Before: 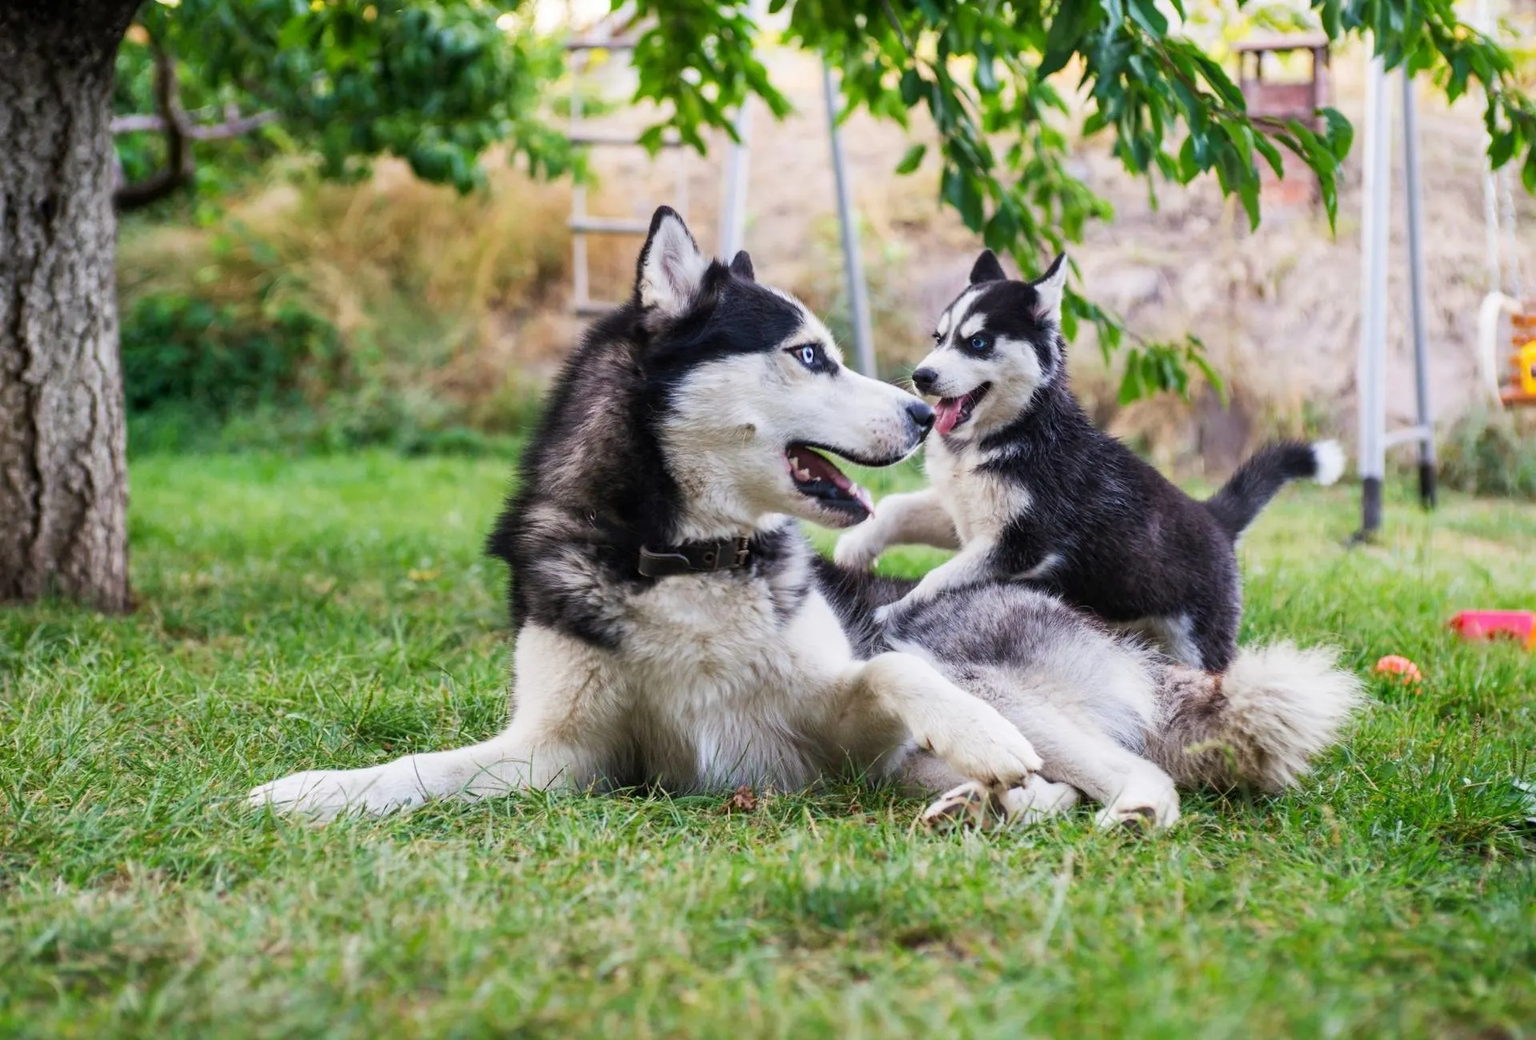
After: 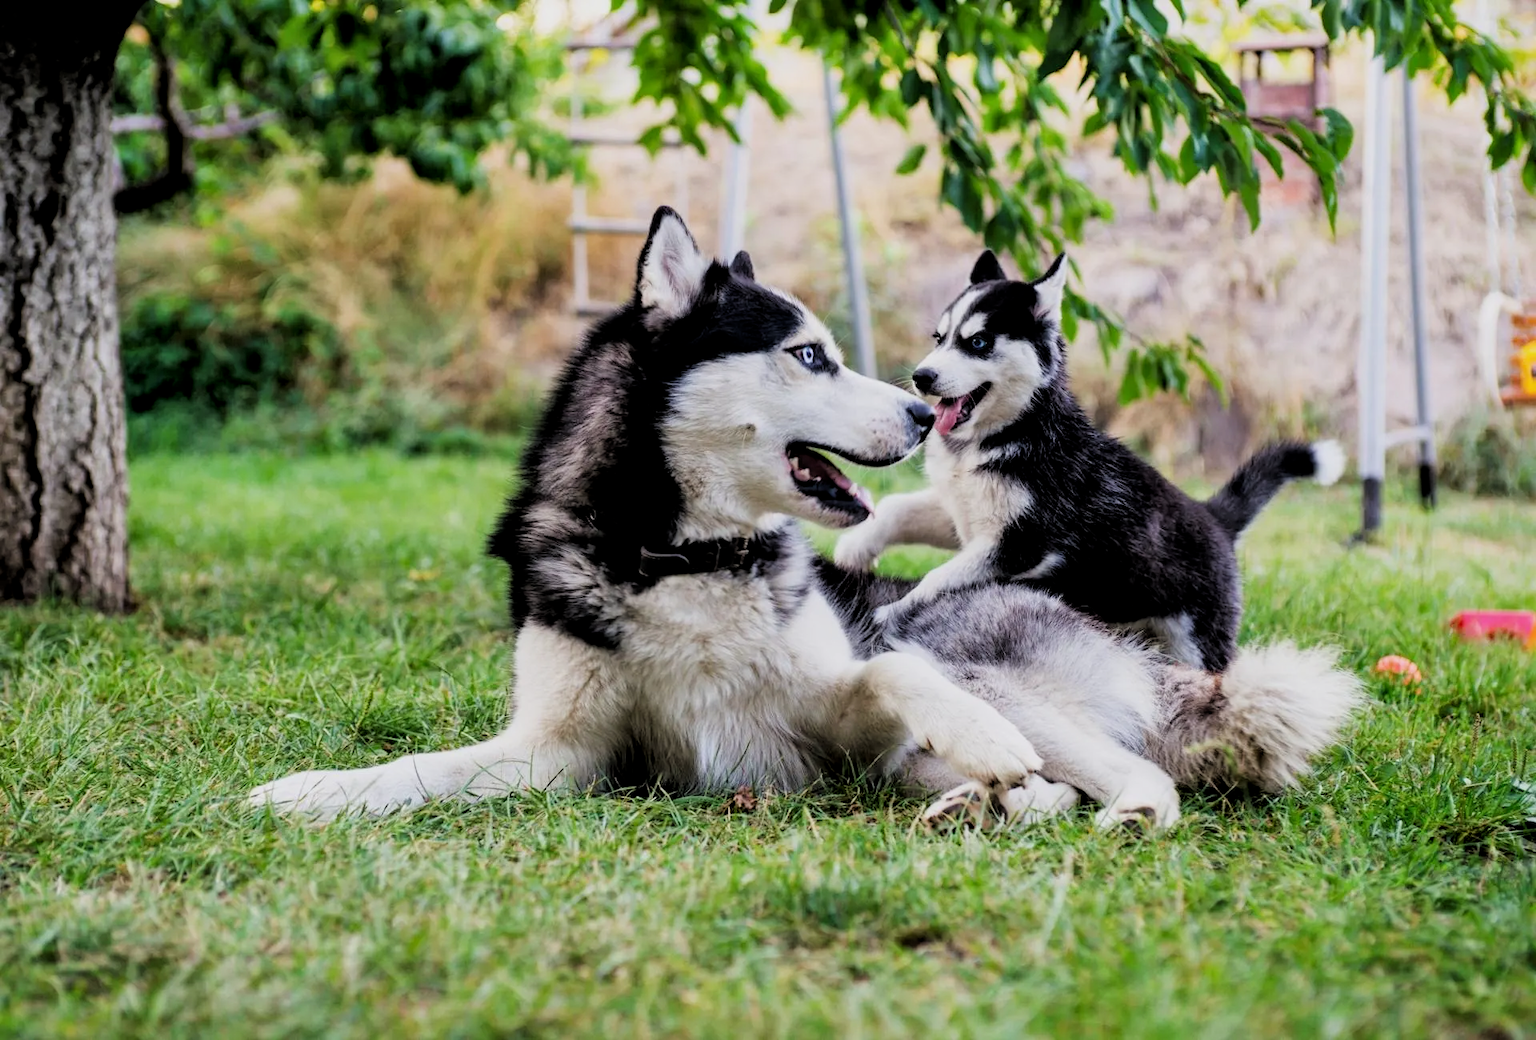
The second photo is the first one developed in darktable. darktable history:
filmic rgb: black relative exposure -3.86 EV, white relative exposure 3.48 EV, hardness 2.63, contrast 1.103
local contrast: mode bilateral grid, contrast 20, coarseness 50, detail 120%, midtone range 0.2
